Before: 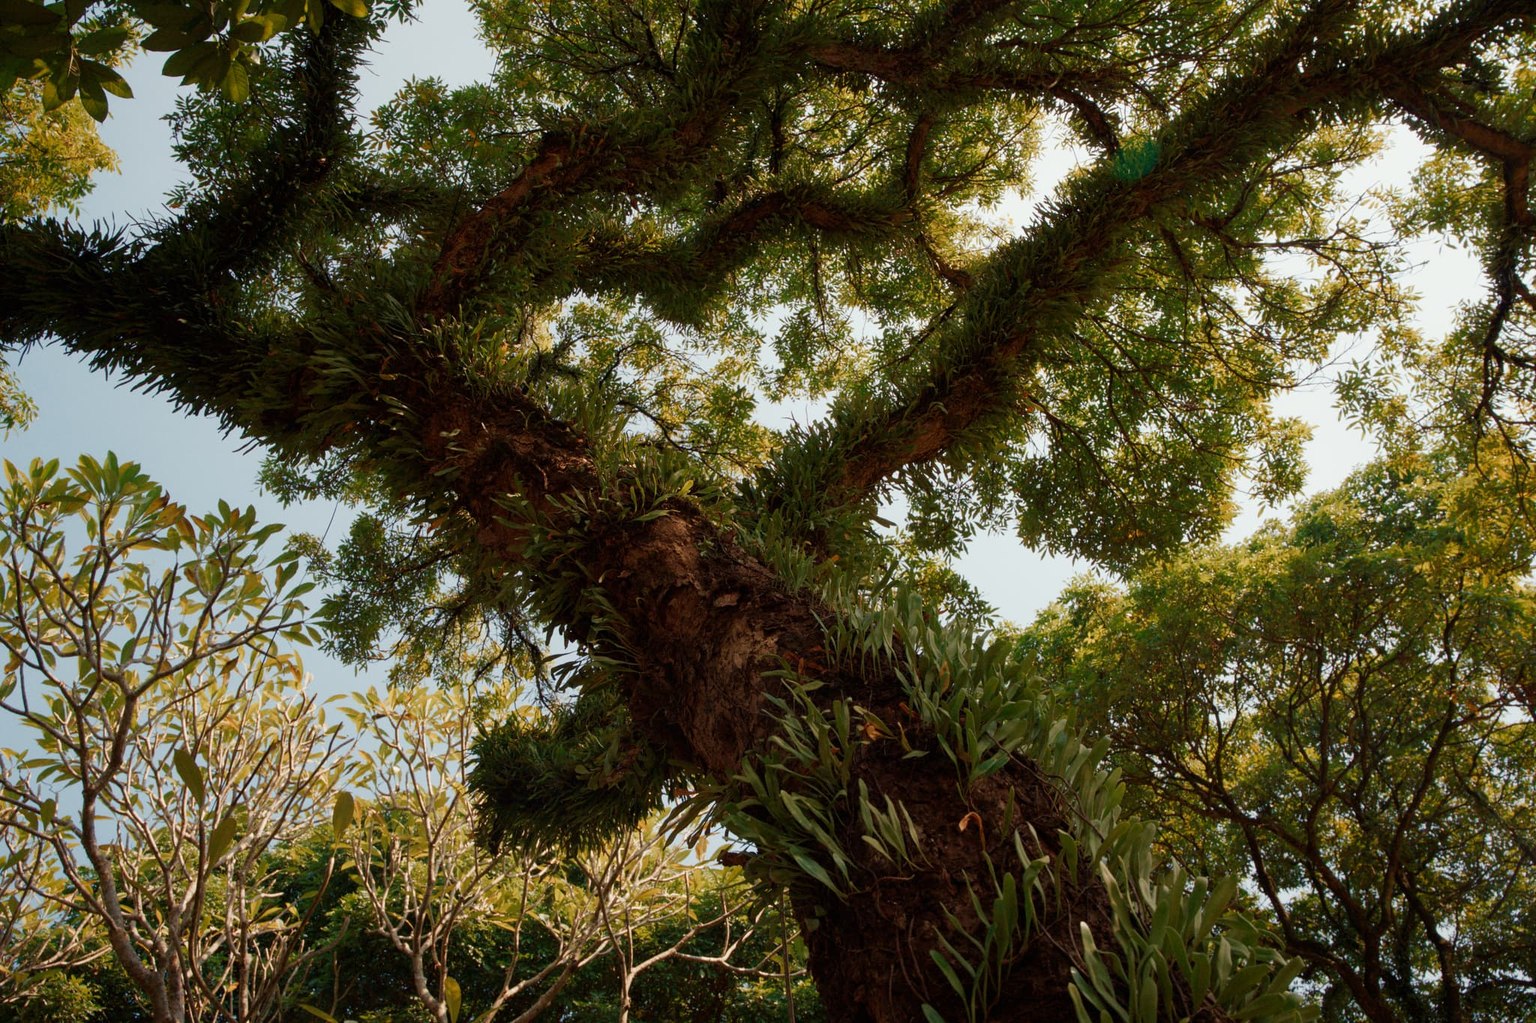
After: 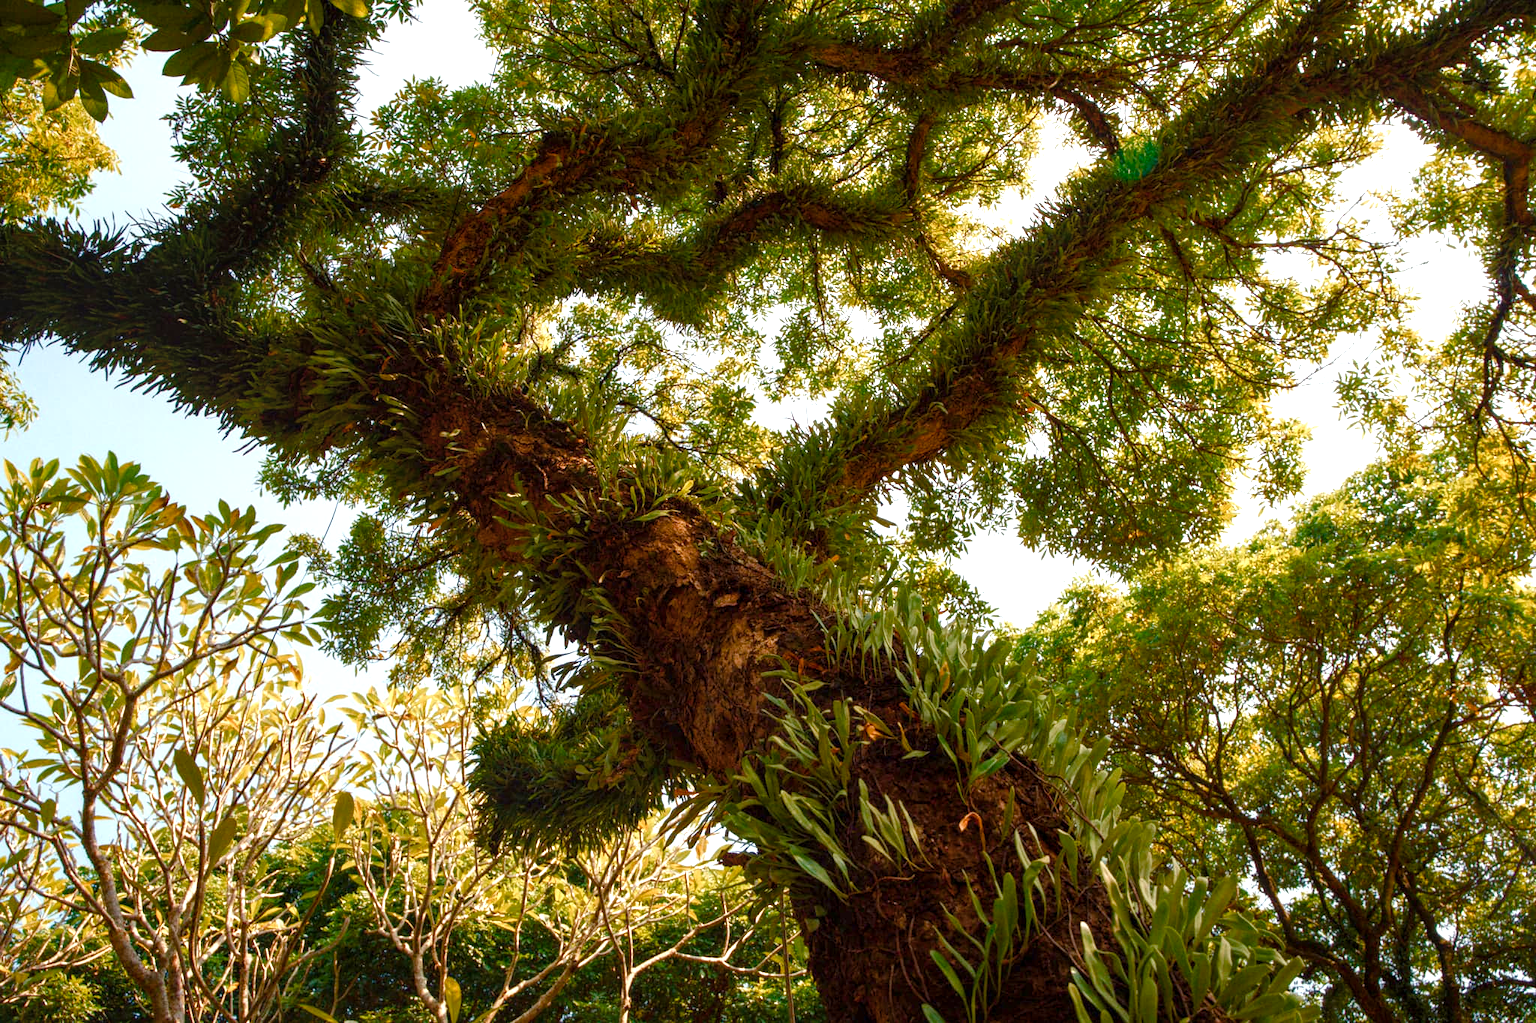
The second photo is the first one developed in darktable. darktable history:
exposure: black level correction 0, exposure 1.024 EV, compensate exposure bias true, compensate highlight preservation false
color balance rgb: perceptual saturation grading › global saturation 19.96%, perceptual saturation grading › highlights -25.383%, perceptual saturation grading › shadows 49.693%
local contrast: on, module defaults
